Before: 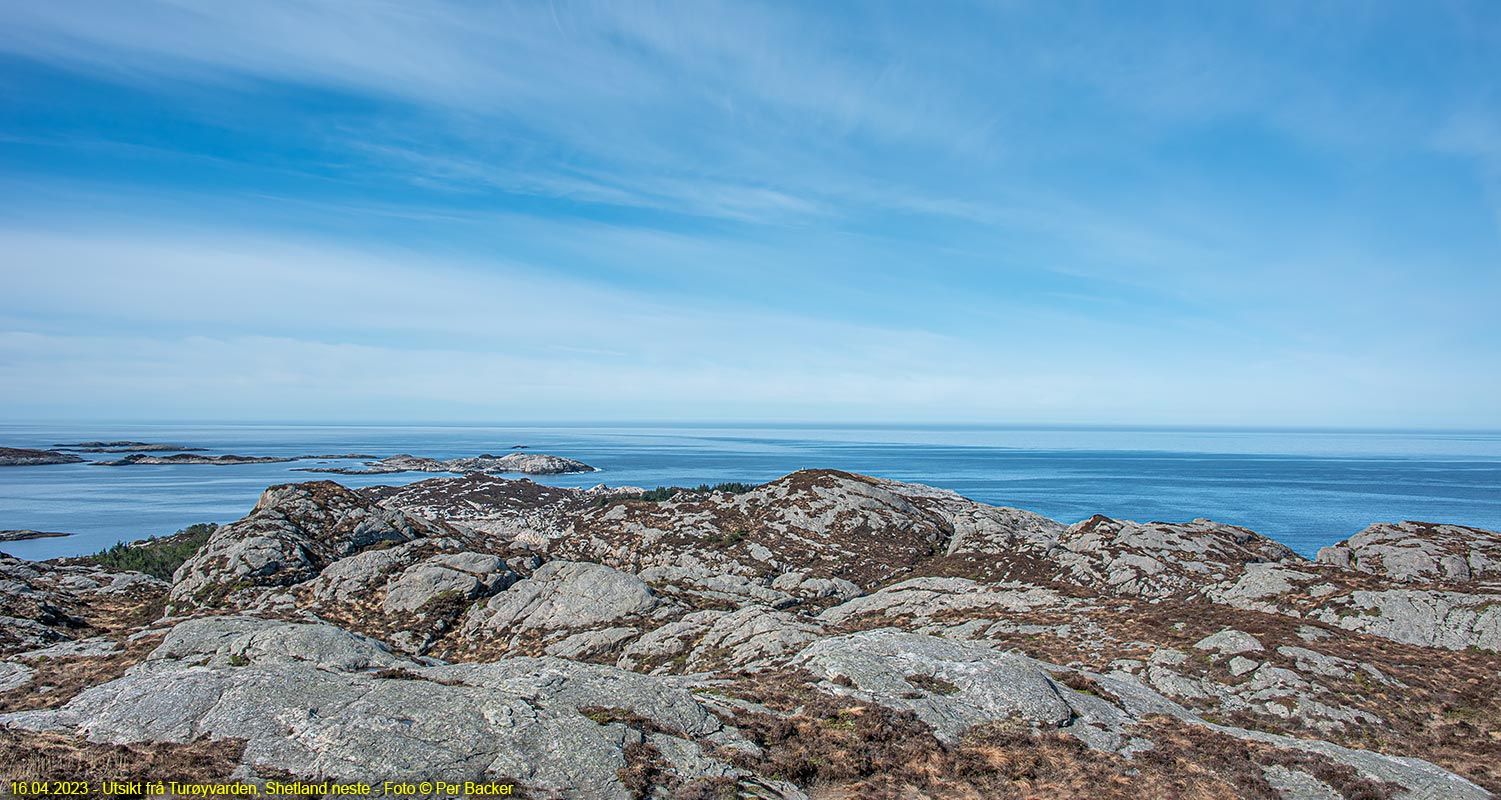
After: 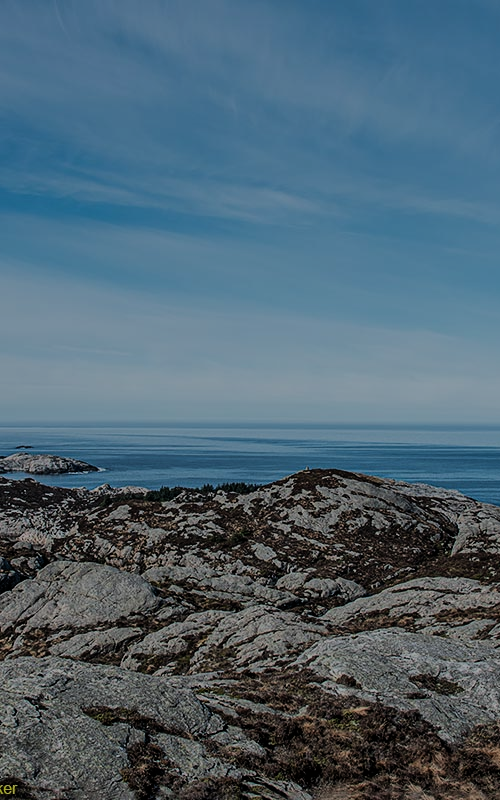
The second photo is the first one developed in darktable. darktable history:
crop: left 33.06%, right 33.564%
exposure: exposure -1.484 EV, compensate highlight preservation false
tone equalizer: -8 EV -0.379 EV, -7 EV -0.429 EV, -6 EV -0.368 EV, -5 EV -0.213 EV, -3 EV 0.226 EV, -2 EV 0.323 EV, -1 EV 0.377 EV, +0 EV 0.418 EV, edges refinement/feathering 500, mask exposure compensation -1.57 EV, preserve details no
filmic rgb: black relative exposure -7.65 EV, white relative exposure 4.56 EV, hardness 3.61
shadows and highlights: shadows 11.48, white point adjustment 1.22, soften with gaussian
